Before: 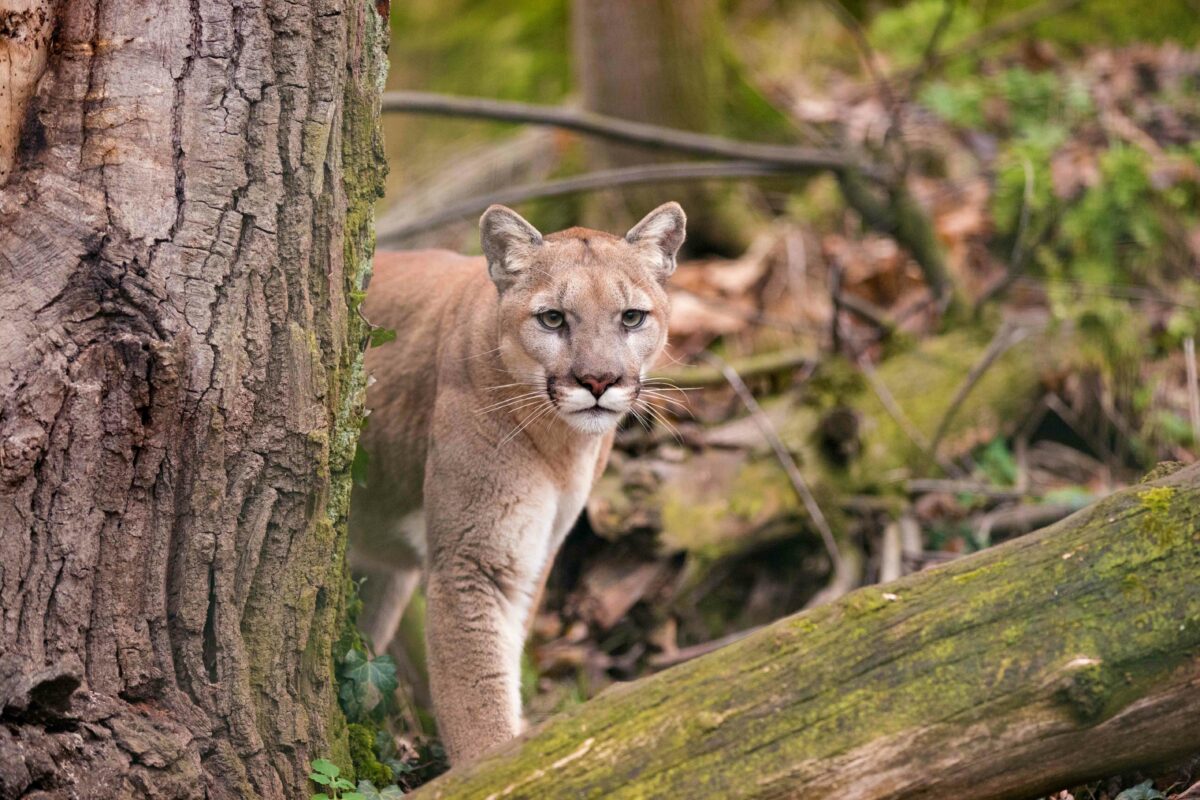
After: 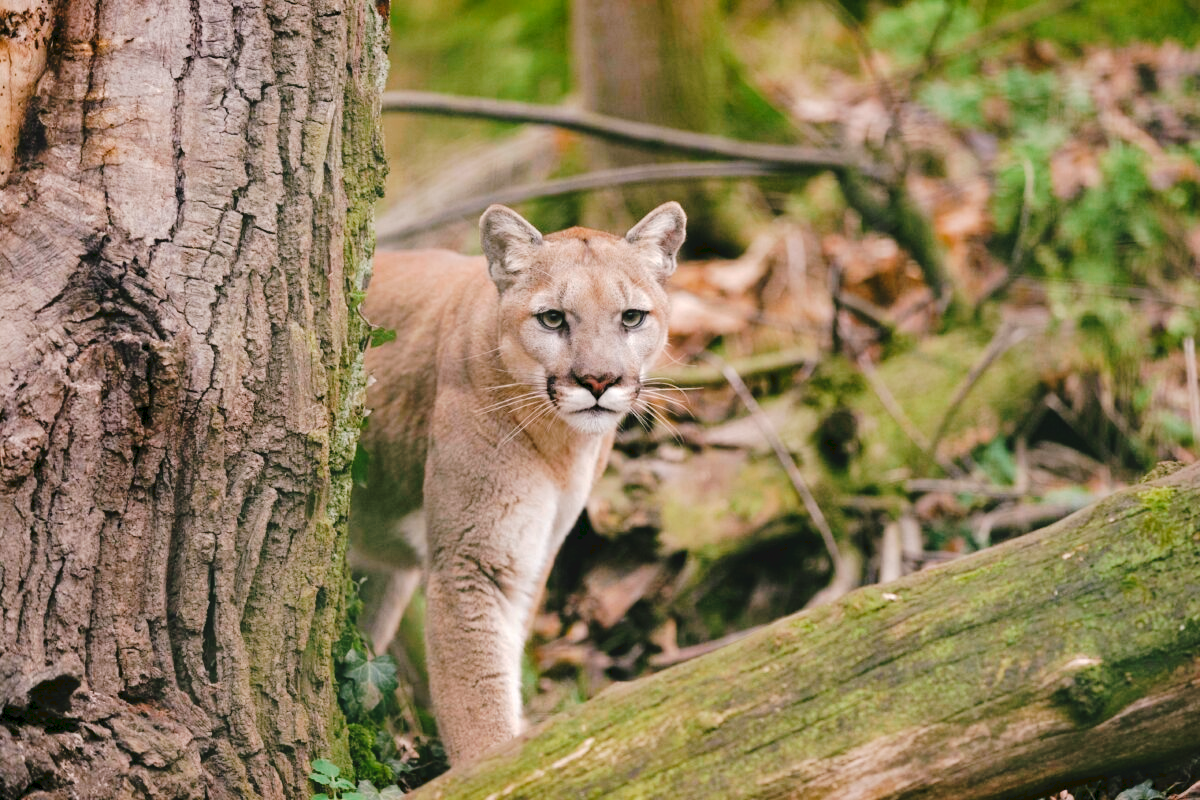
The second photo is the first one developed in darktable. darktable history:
tone curve: curves: ch0 [(0, 0) (0.003, 0.064) (0.011, 0.065) (0.025, 0.061) (0.044, 0.068) (0.069, 0.083) (0.1, 0.102) (0.136, 0.126) (0.177, 0.172) (0.224, 0.225) (0.277, 0.306) (0.335, 0.397) (0.399, 0.483) (0.468, 0.56) (0.543, 0.634) (0.623, 0.708) (0.709, 0.77) (0.801, 0.832) (0.898, 0.899) (1, 1)], preserve colors none
color look up table: target L [91.5, 92.75, 87.77, 84.91, 82.53, 74.93, 73.05, 69.19, 58.3, 58.34, 50.62, 52.86, 36.97, 21.62, 11.51, 200.62, 102.25, 86.9, 78.81, 65.31, 64.28, 58.21, 52.86, 49.23, 45.35, 37.75, 34.03, 30.35, 17.65, 86.06, 74.98, 75.26, 72.08, 68.46, 56.28, 50.55, 51.23, 47.22, 42.92, 34.37, 35.28, 34.19, 23.74, 13.65, 2.39, 80.4, 57.88, 58.6, 30.21], target a [-25.92, -2.912, -29.83, -47.01, -14.53, -45.68, -26.03, 0.731, -58.85, -31.64, -38.24, -11.63, -30.63, -23.18, -12.57, 0, 0, -8.101, 18.57, 51.1, 37.63, 61.18, 20.41, 73.03, 50.1, 44, 45.97, 3.967, 23.99, 18.39, 37.32, 46.17, 59.93, 37.17, 74.16, 22.47, 66.86, 49.53, 5.796, -5.059, 41.94, 19.12, 28.56, 16.42, 17.83, -43.23, -16.88, -2.168, -15.41], target b [45.69, 24.65, 19.21, 24.03, 8.517, 3.193, 48.3, 9.499, 36.87, 16.67, 28.79, 31.06, 25.88, 20.41, 19.09, 0, -0.001, 66.16, 66.35, 57.59, 20.87, 35.39, 40.05, 57.61, 49.49, 21.11, 46.36, 4.353, 29.77, -9.785, -2.393, -21.32, -32.35, -38.6, -2.811, -33.37, -30.06, -2.379, -59.69, -17.96, -57.1, -75.71, -10.93, -34.89, -24.4, -20.63, -44.37, -10.14, -2.733], num patches 49
